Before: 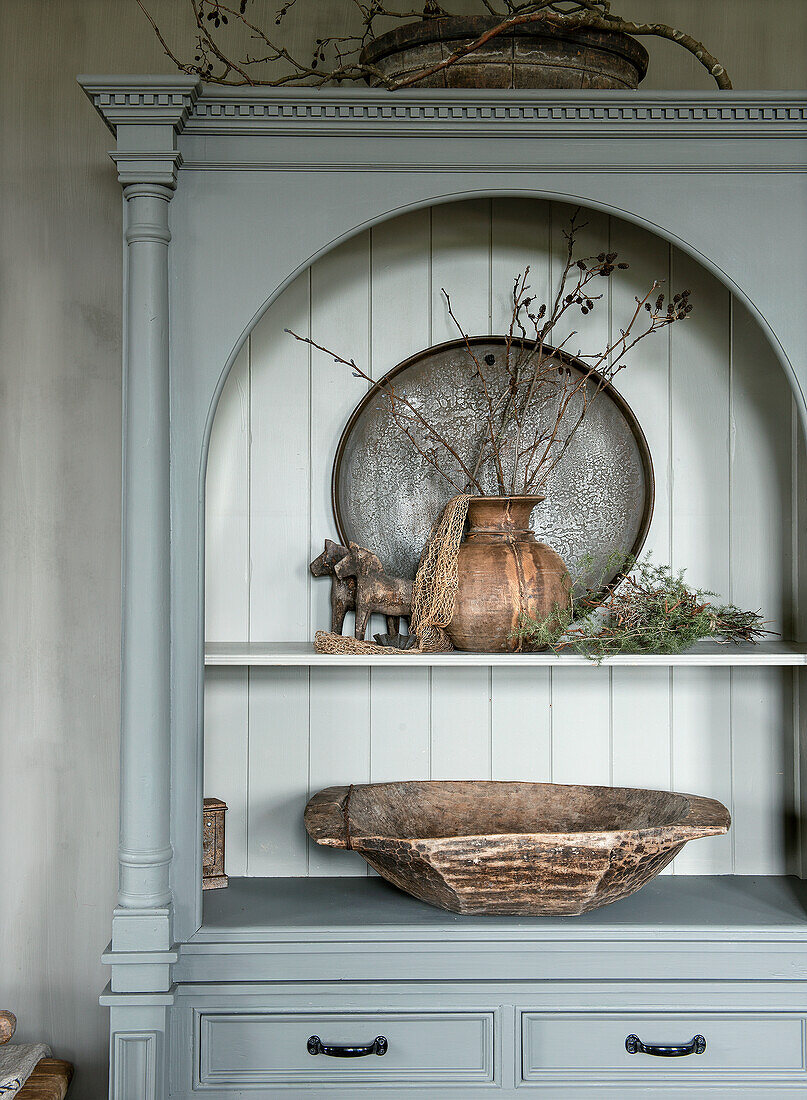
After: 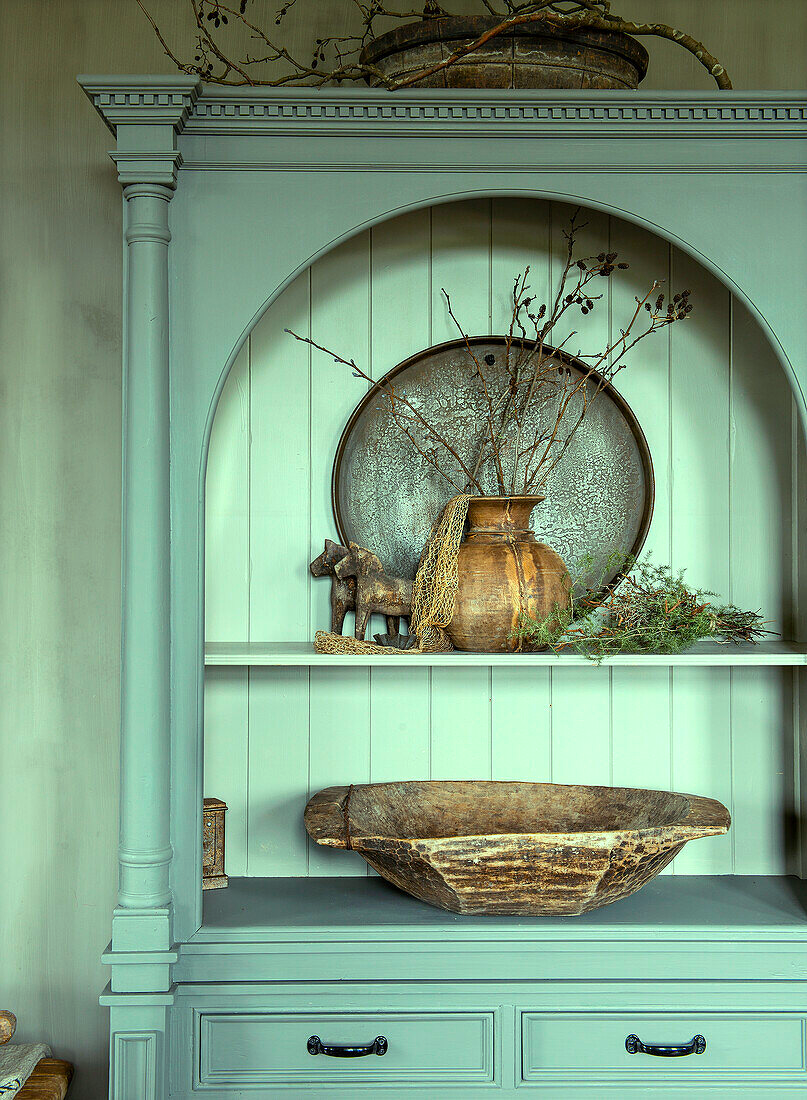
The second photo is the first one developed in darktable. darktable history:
color balance rgb: highlights gain › luminance 15.608%, highlights gain › chroma 7.075%, highlights gain › hue 126.64°, global offset › hue 169.9°, perceptual saturation grading › global saturation 25.7%, global vibrance 20%
